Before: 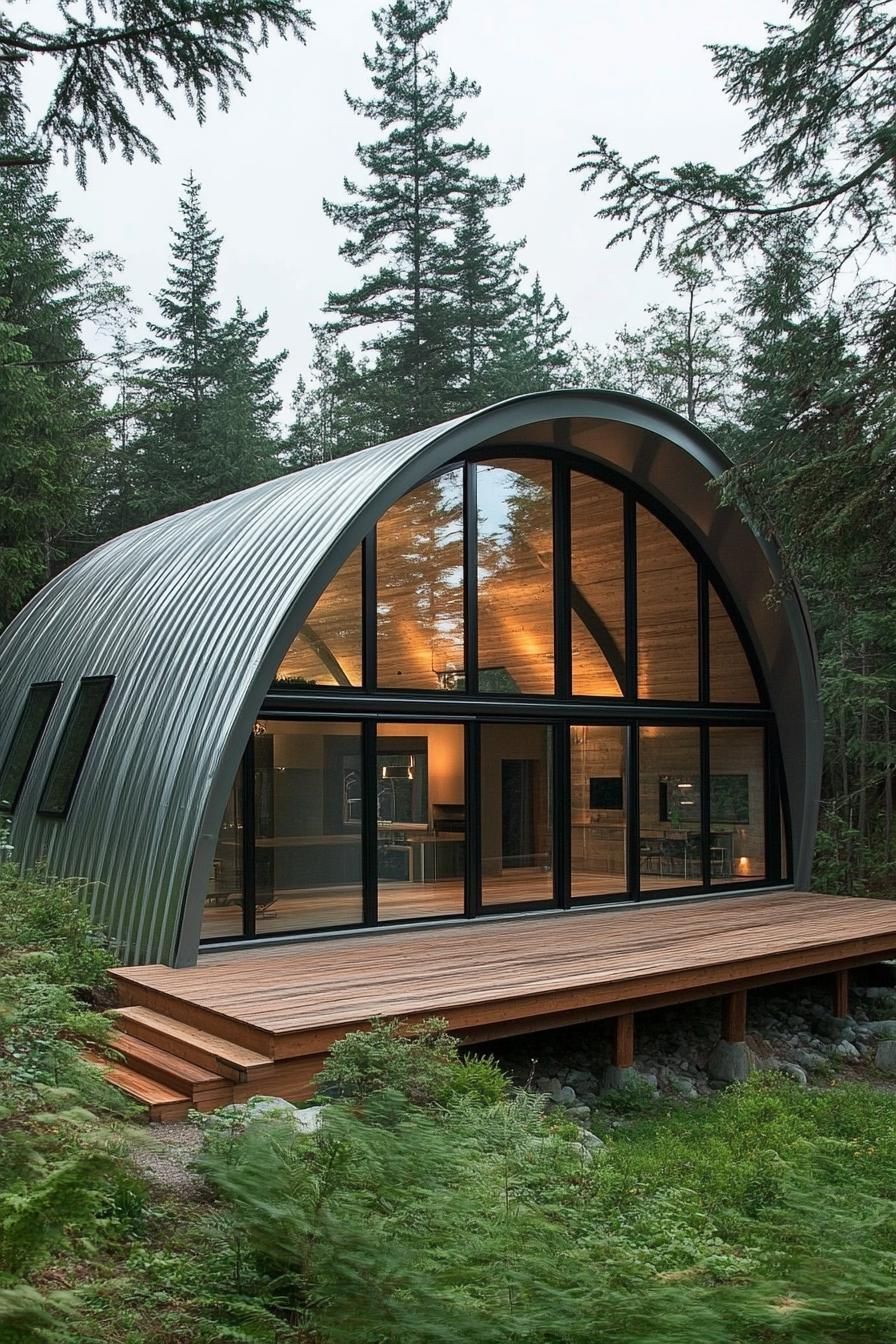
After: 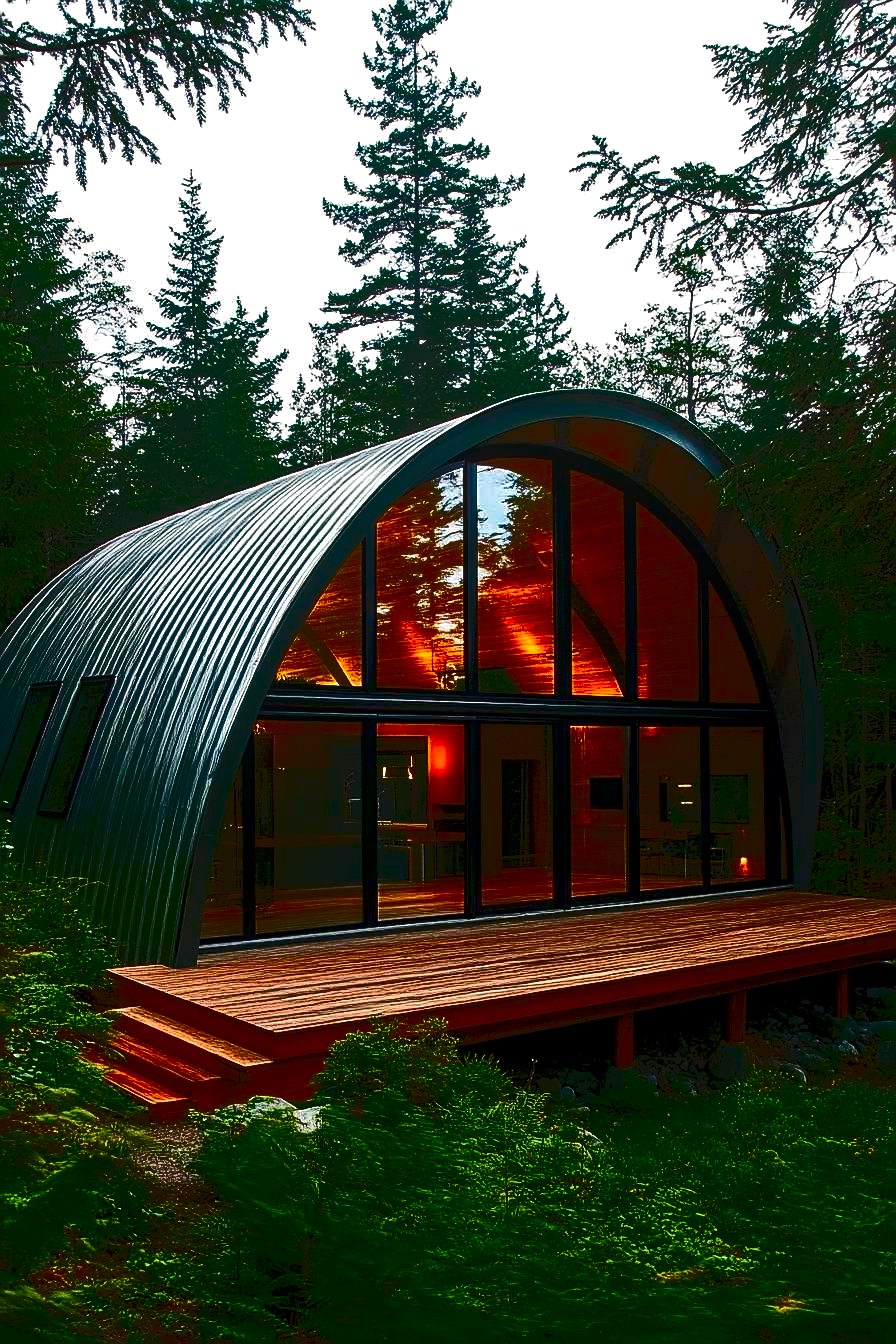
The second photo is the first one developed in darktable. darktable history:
sharpen: on, module defaults
color balance rgb: highlights gain › chroma 1.342%, highlights gain › hue 55.34°, perceptual saturation grading › global saturation 0.064%, perceptual brilliance grading › highlights 9.693%, perceptual brilliance grading › mid-tones 4.675%, global vibrance 20%
local contrast: on, module defaults
tone curve: curves: ch0 [(0, 0) (0.003, 0.061) (0.011, 0.065) (0.025, 0.066) (0.044, 0.077) (0.069, 0.092) (0.1, 0.106) (0.136, 0.125) (0.177, 0.16) (0.224, 0.206) (0.277, 0.272) (0.335, 0.356) (0.399, 0.472) (0.468, 0.59) (0.543, 0.686) (0.623, 0.766) (0.709, 0.832) (0.801, 0.886) (0.898, 0.929) (1, 1)], color space Lab, independent channels, preserve colors none
contrast brightness saturation: brightness -0.985, saturation 0.987
